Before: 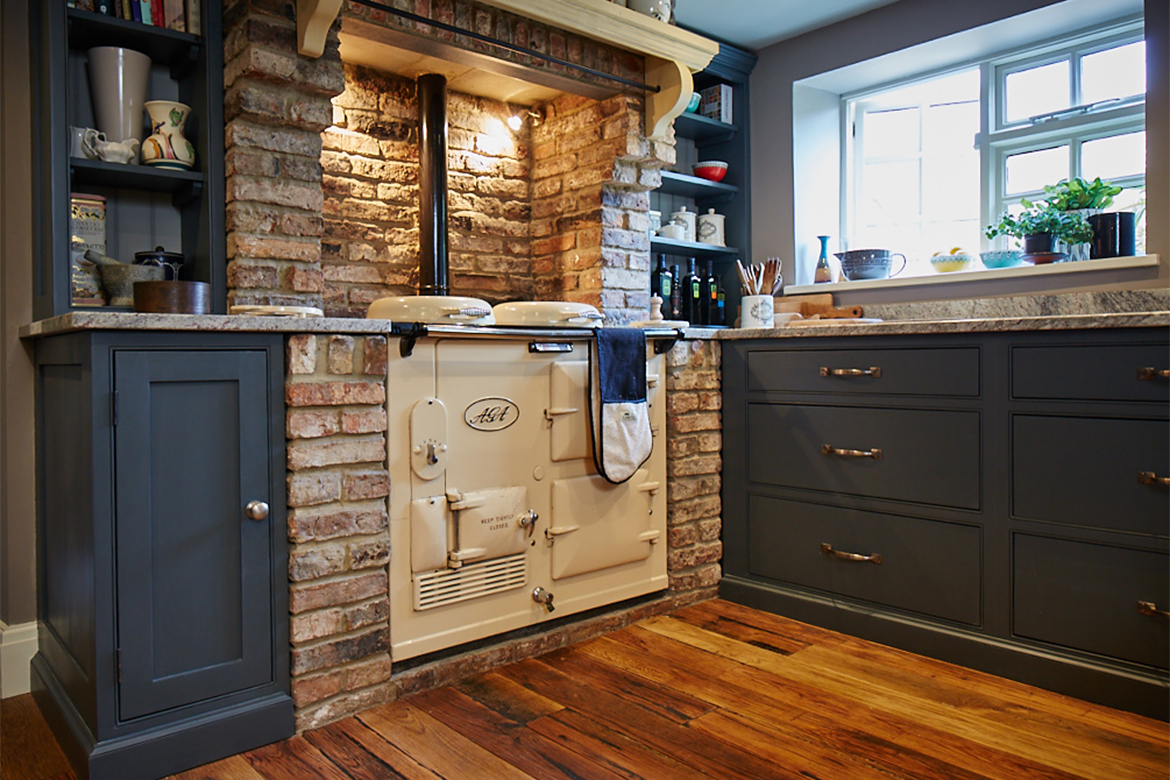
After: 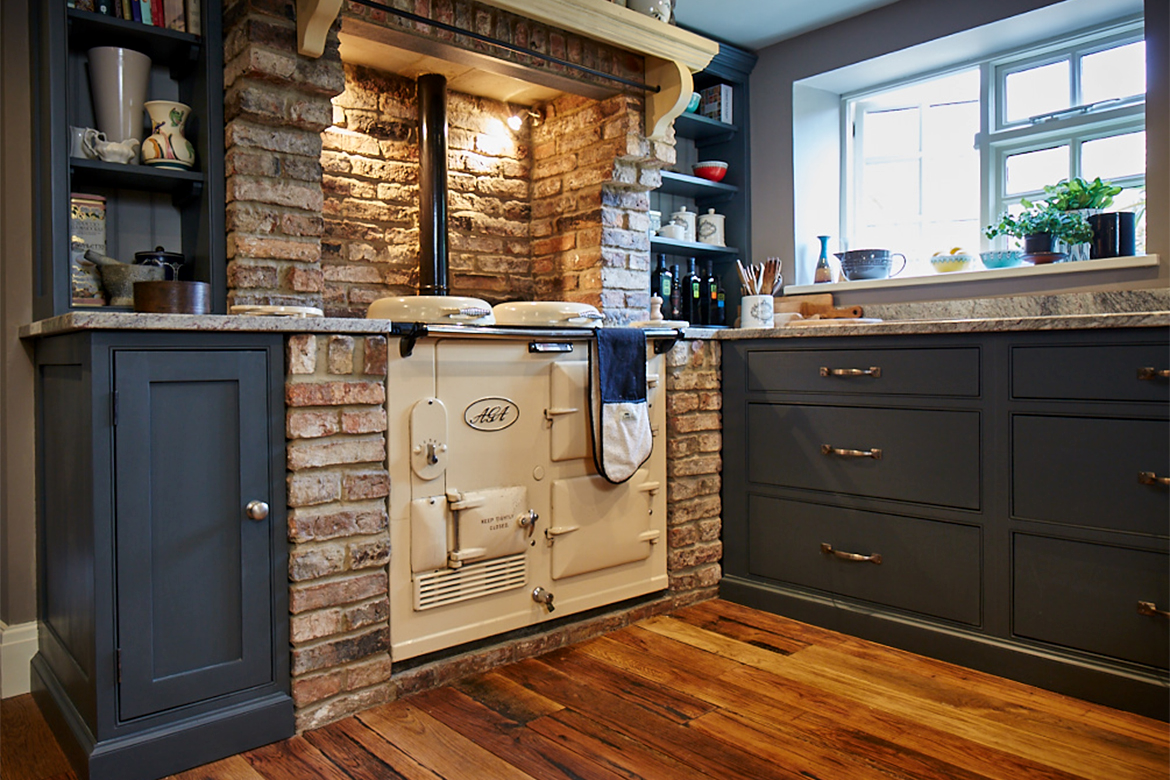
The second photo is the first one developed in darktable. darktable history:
local contrast: mode bilateral grid, contrast 20, coarseness 50, detail 120%, midtone range 0.2
tone equalizer: on, module defaults
